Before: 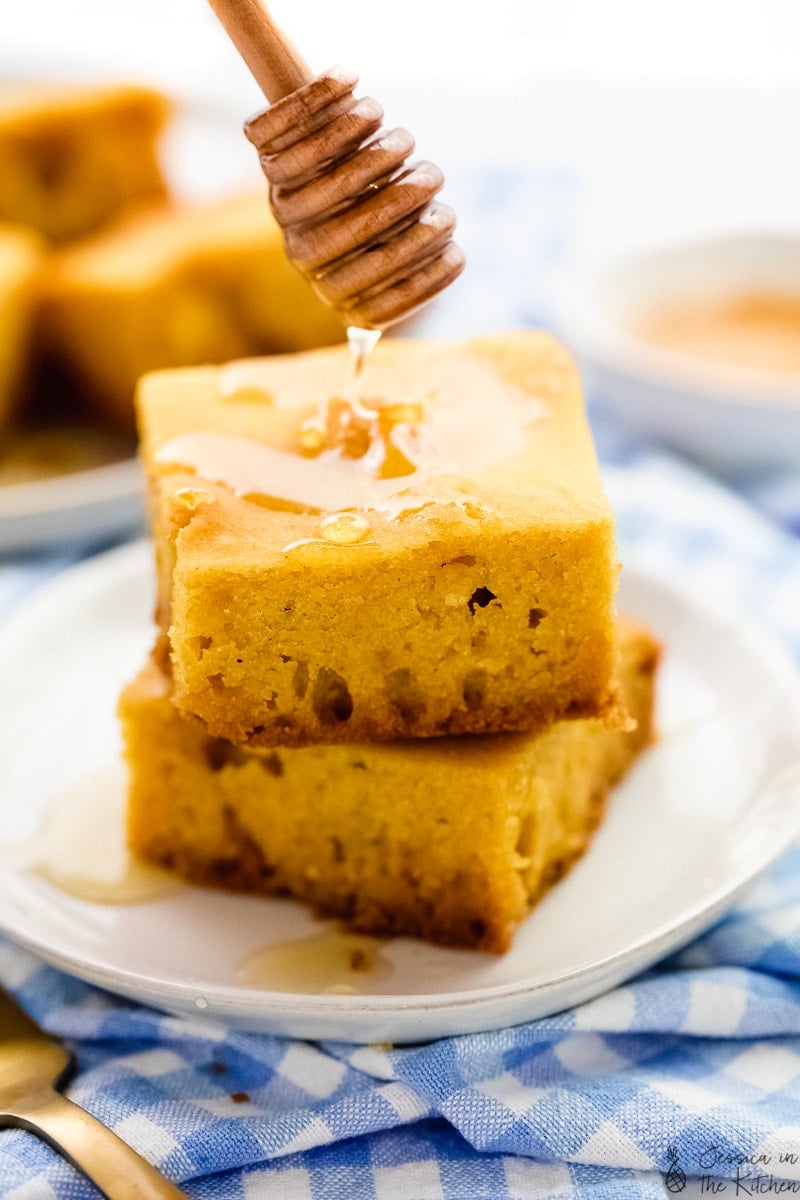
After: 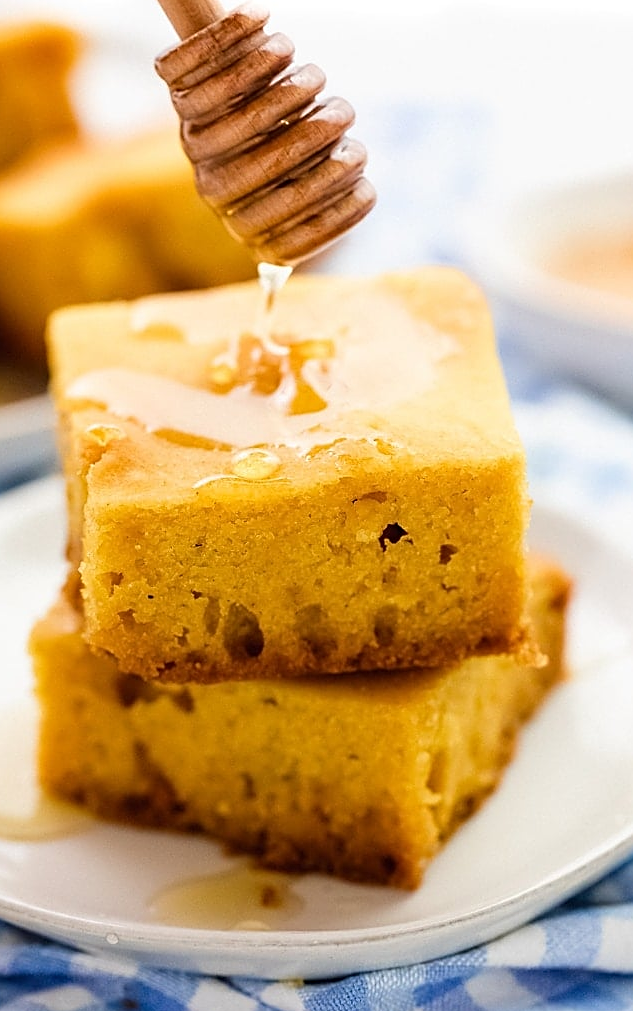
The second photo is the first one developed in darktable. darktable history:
sharpen: on, module defaults
crop: left 11.225%, top 5.381%, right 9.565%, bottom 10.314%
